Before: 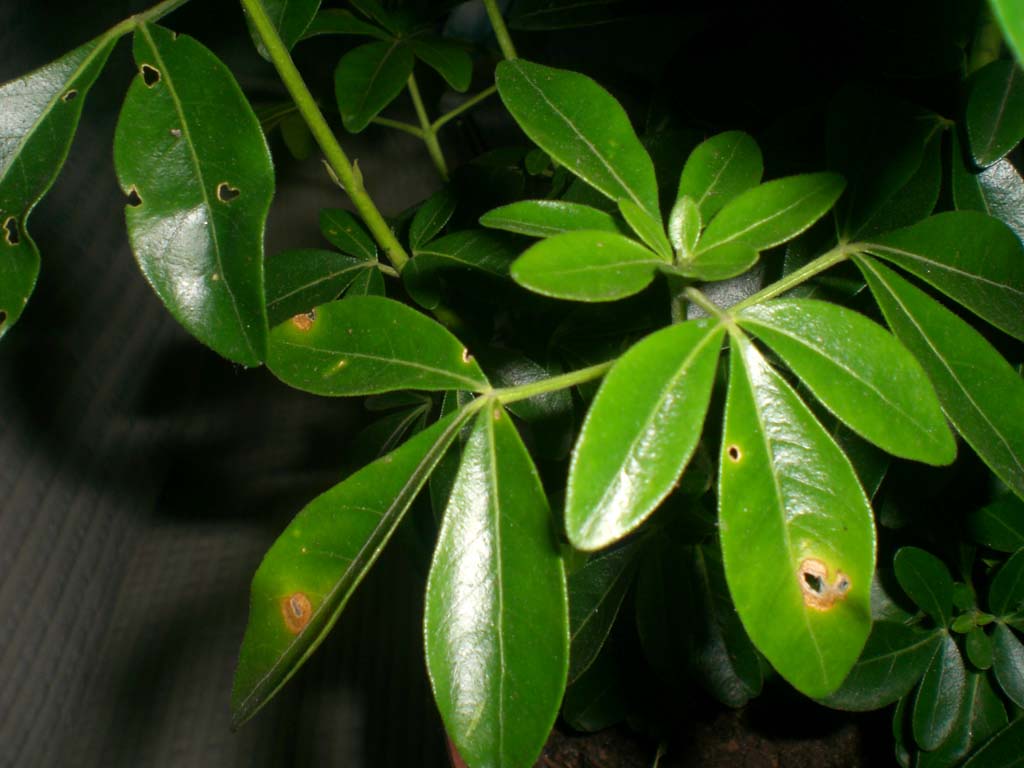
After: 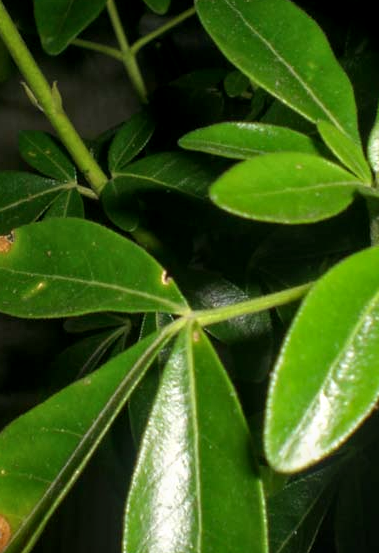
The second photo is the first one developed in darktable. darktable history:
crop and rotate: left 29.459%, top 10.269%, right 33.483%, bottom 17.611%
local contrast: on, module defaults
